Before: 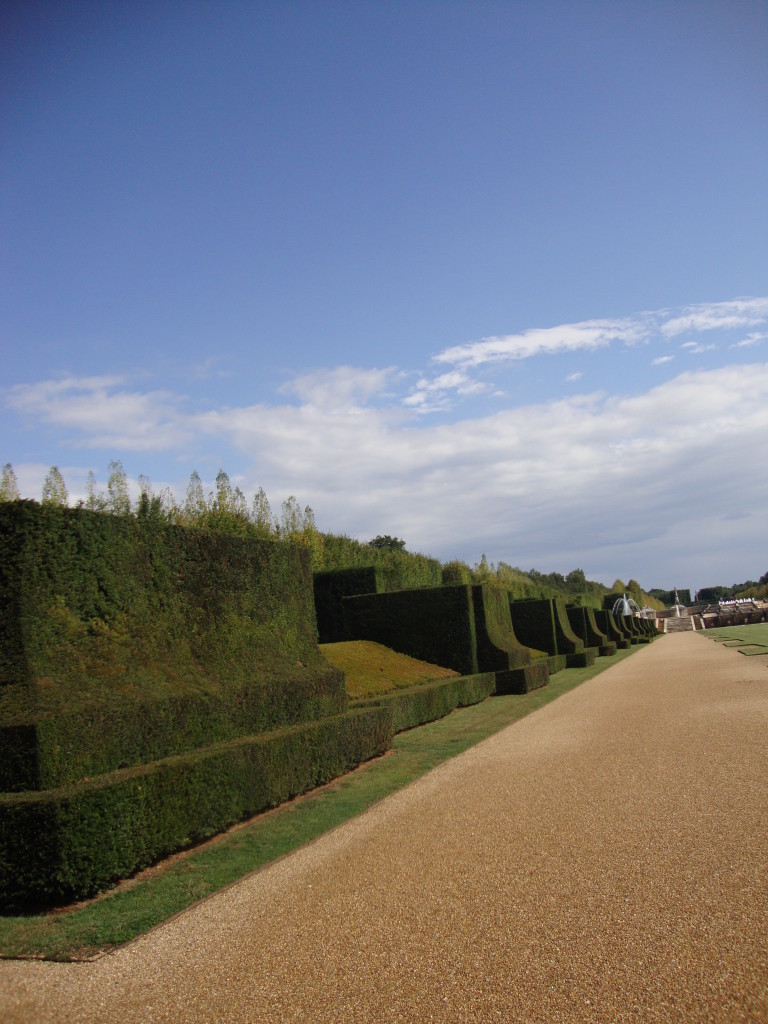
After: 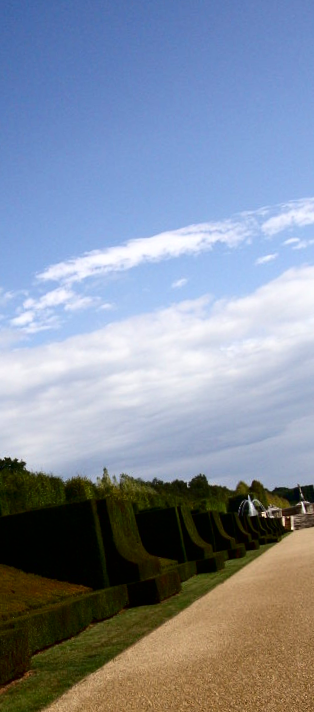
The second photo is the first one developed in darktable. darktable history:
rotate and perspective: rotation -4.98°, automatic cropping off
contrast brightness saturation: contrast 0.19, brightness -0.24, saturation 0.11
tone equalizer: -8 EV -0.417 EV, -7 EV -0.389 EV, -6 EV -0.333 EV, -5 EV -0.222 EV, -3 EV 0.222 EV, -2 EV 0.333 EV, -1 EV 0.389 EV, +0 EV 0.417 EV, edges refinement/feathering 500, mask exposure compensation -1.57 EV, preserve details no
crop and rotate: left 49.936%, top 10.094%, right 13.136%, bottom 24.256%
